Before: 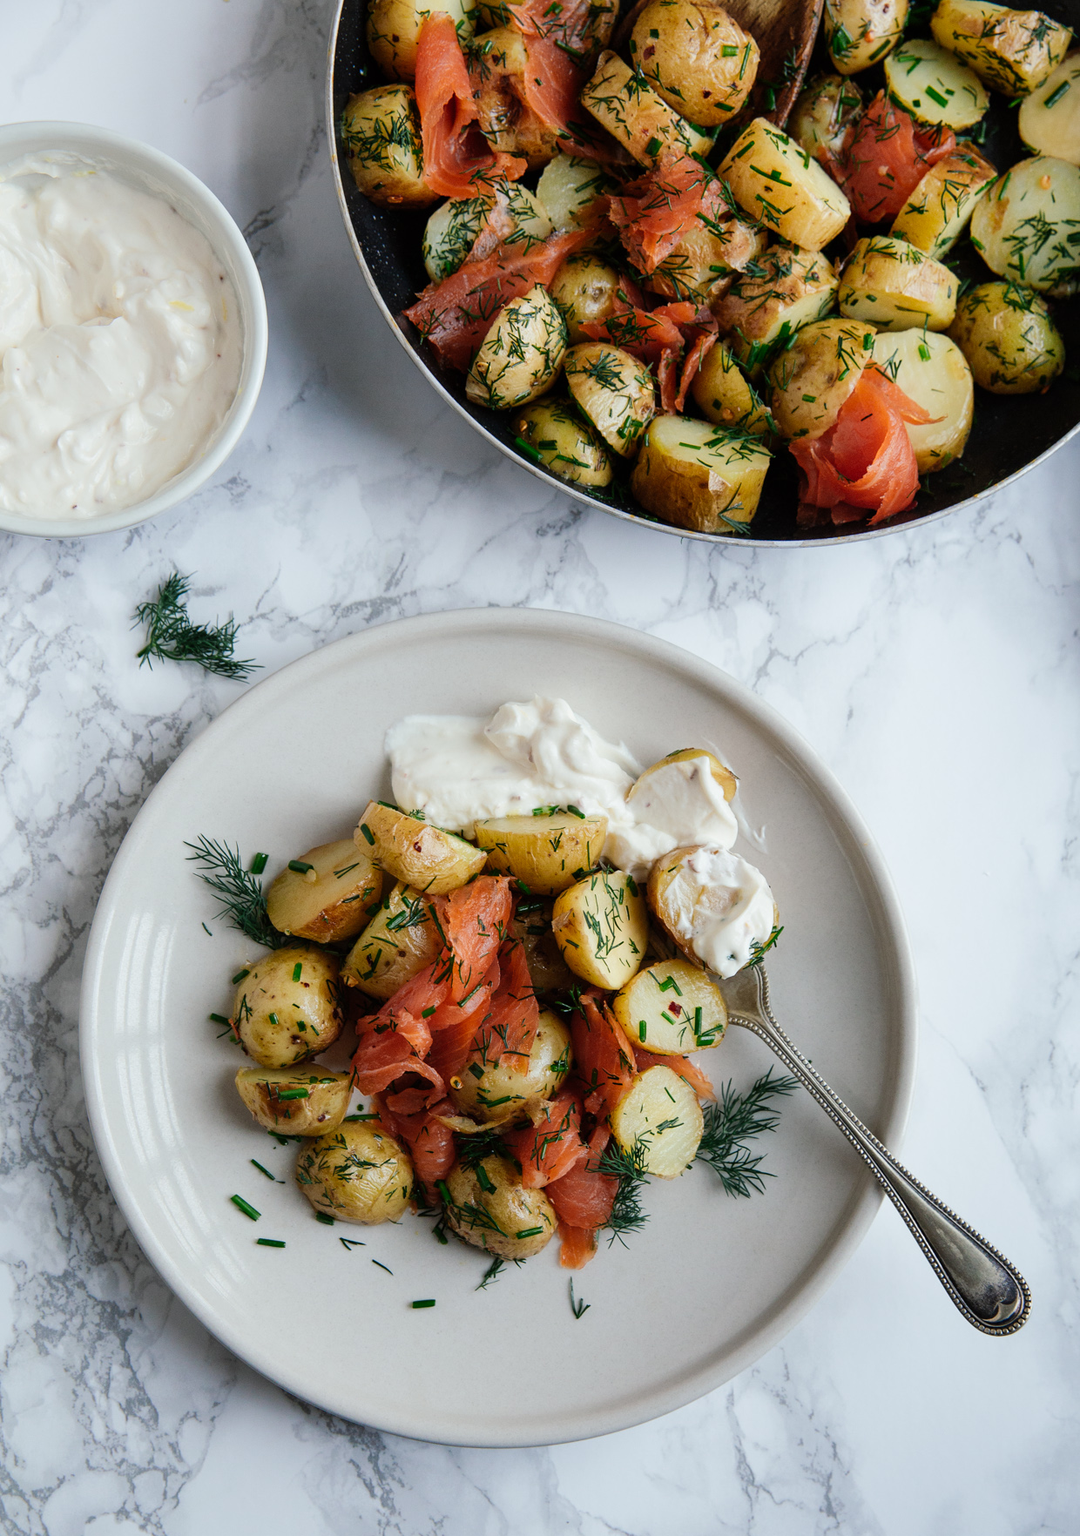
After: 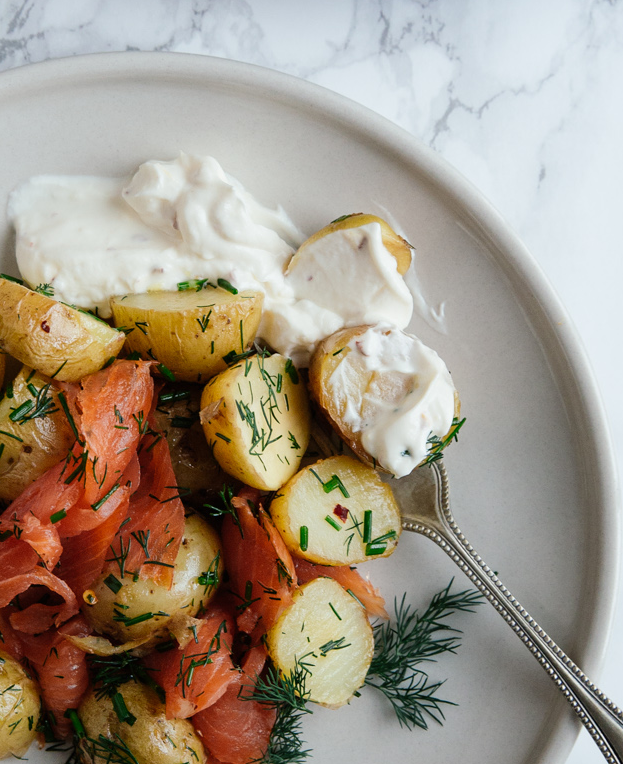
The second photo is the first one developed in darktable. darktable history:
white balance: red 1, blue 1
crop: left 35.03%, top 36.625%, right 14.663%, bottom 20.057%
